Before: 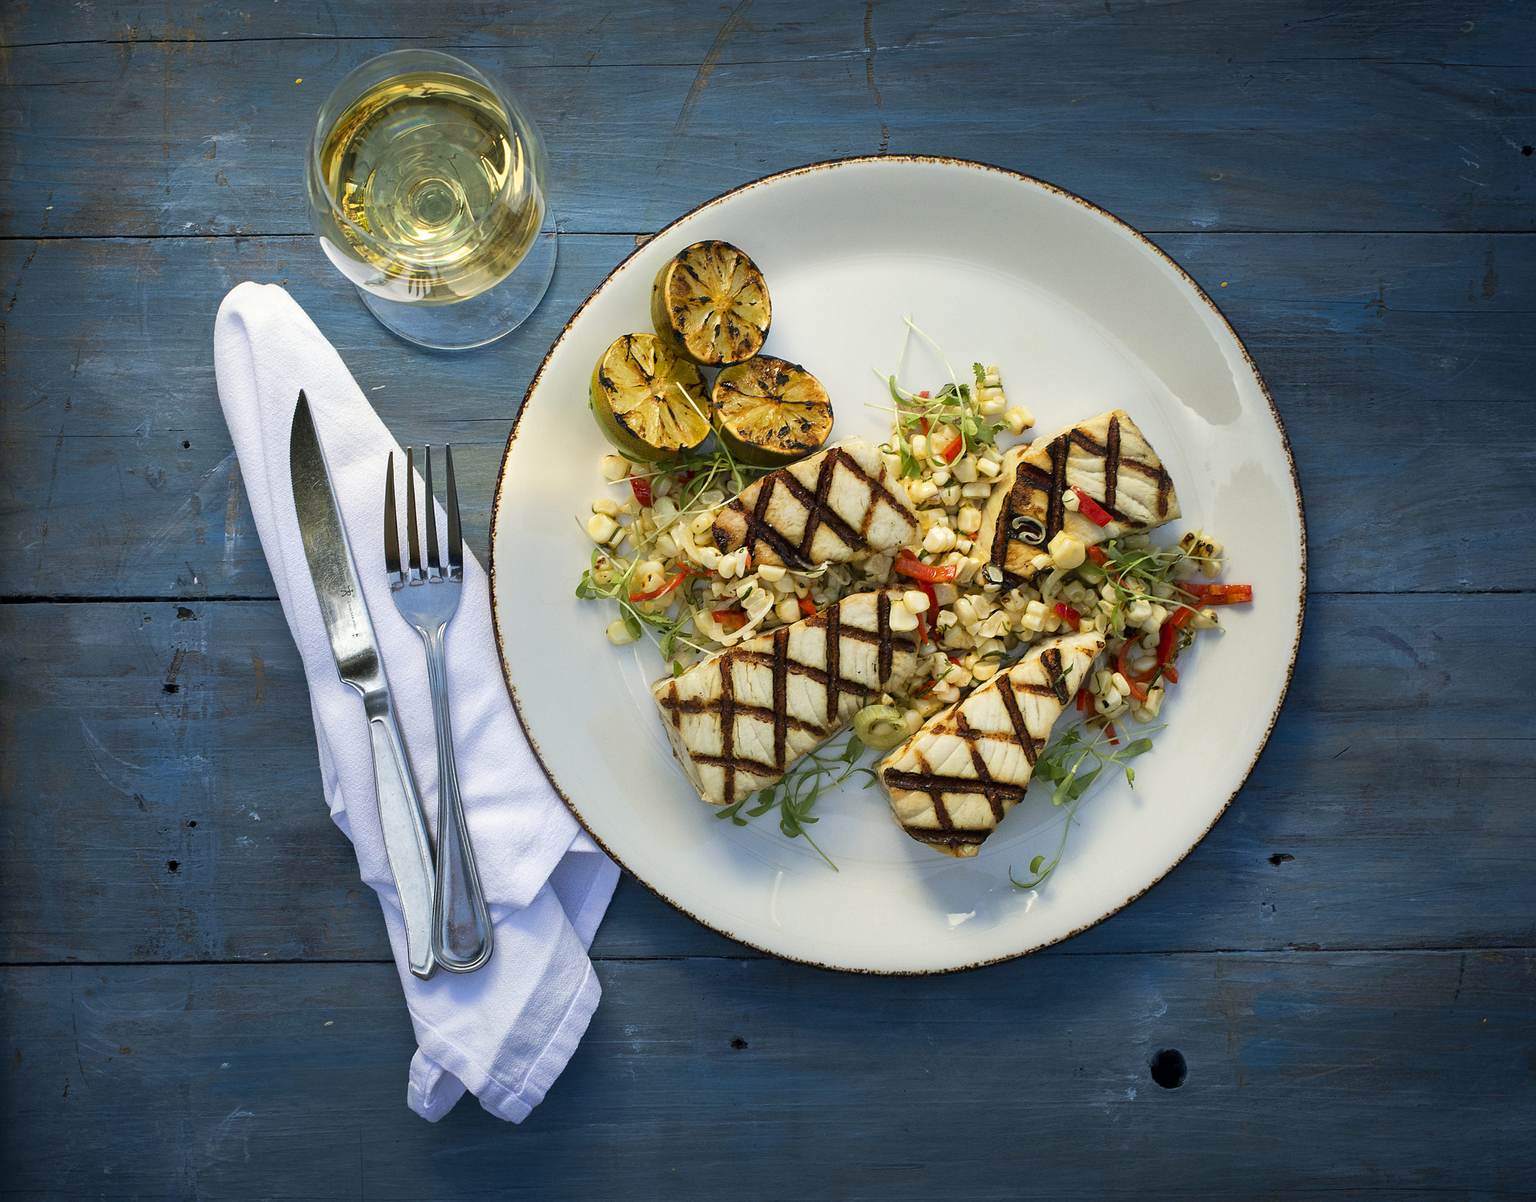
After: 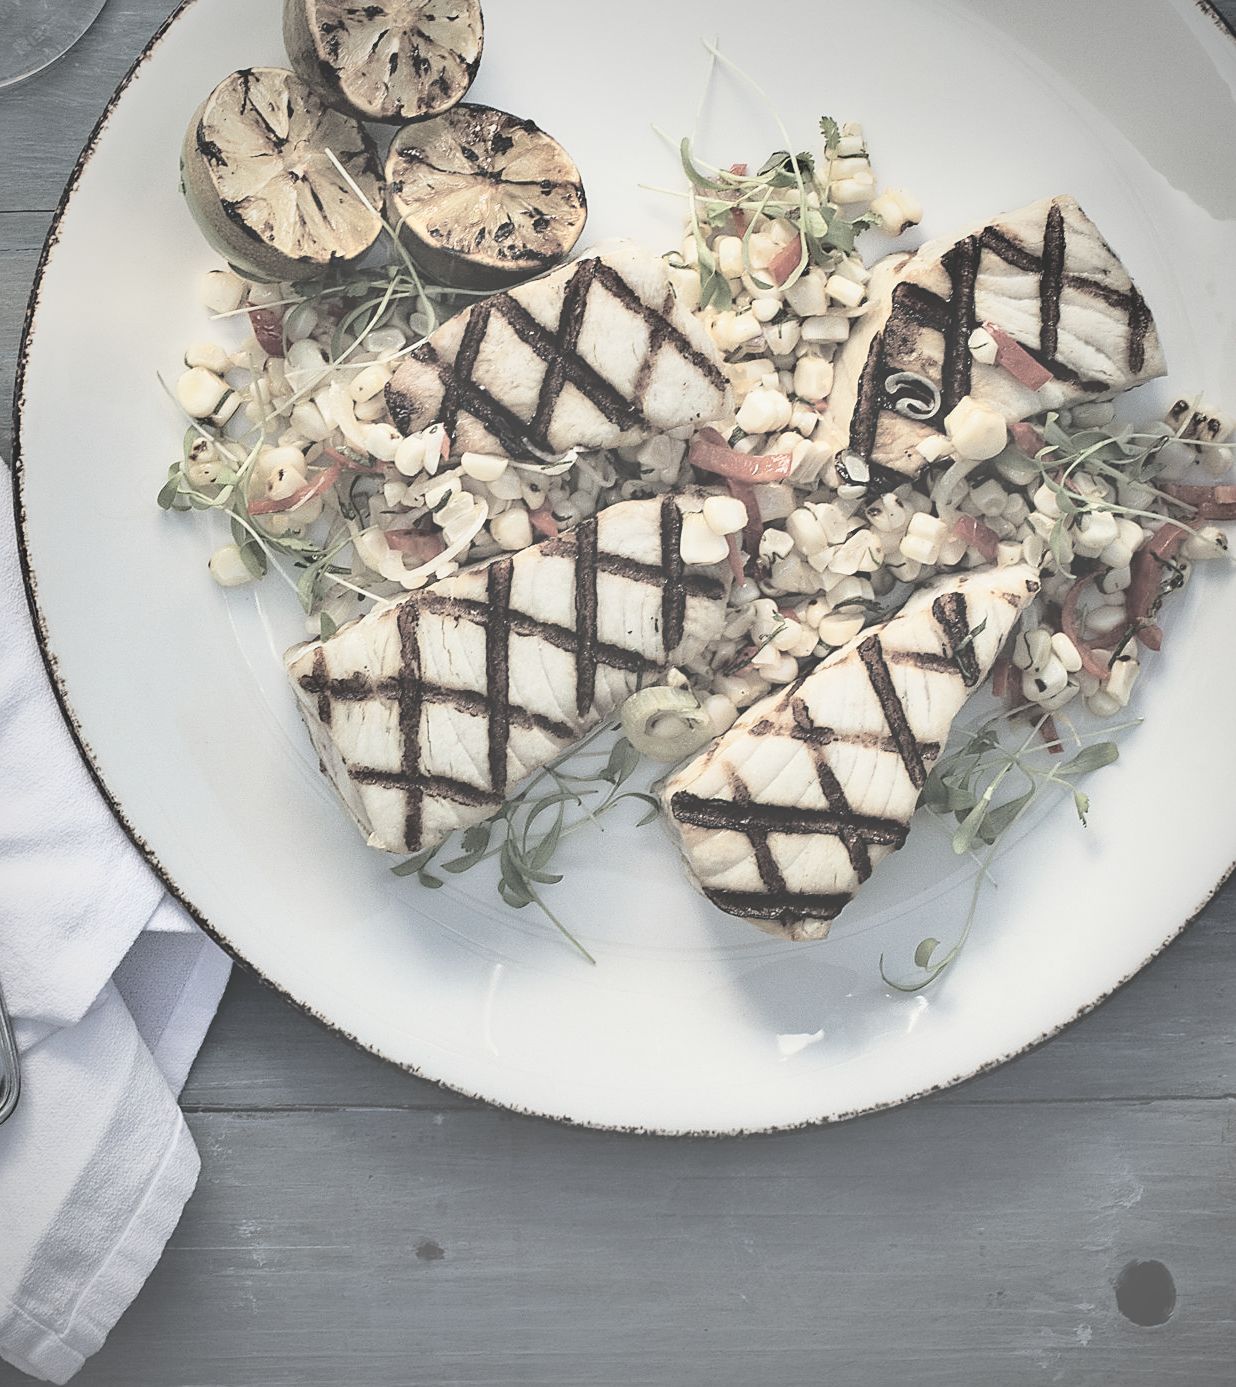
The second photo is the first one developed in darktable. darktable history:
crop: left 31.342%, top 24.379%, right 20.339%, bottom 6.359%
exposure: black level correction -0.041, exposure 0.063 EV, compensate highlight preservation false
vignetting: fall-off start 74.22%, fall-off radius 65.87%
shadows and highlights: radius 109.15, shadows 45.69, highlights -67.11, highlights color adjustment 49.54%, low approximation 0.01, soften with gaussian
contrast brightness saturation: contrast -0.34, brightness 0.755, saturation -0.76
sharpen: amount 0.205
tone curve: curves: ch0 [(0, 0) (0.003, 0.007) (0.011, 0.009) (0.025, 0.01) (0.044, 0.012) (0.069, 0.013) (0.1, 0.014) (0.136, 0.021) (0.177, 0.038) (0.224, 0.06) (0.277, 0.099) (0.335, 0.16) (0.399, 0.227) (0.468, 0.329) (0.543, 0.45) (0.623, 0.594) (0.709, 0.756) (0.801, 0.868) (0.898, 0.971) (1, 1)], color space Lab, independent channels, preserve colors none
